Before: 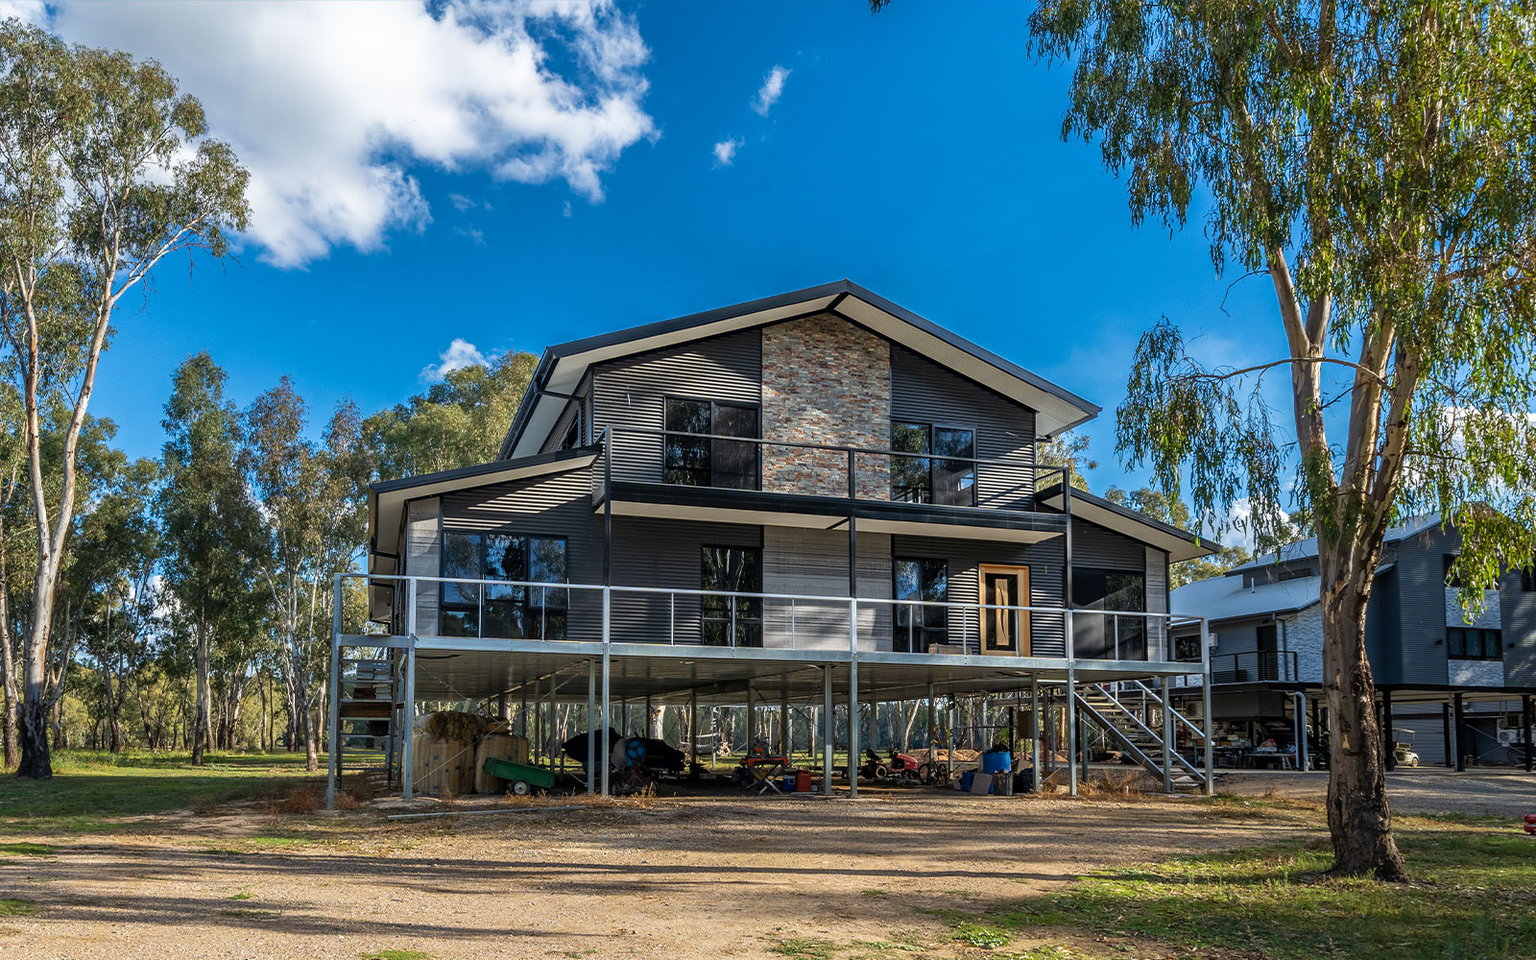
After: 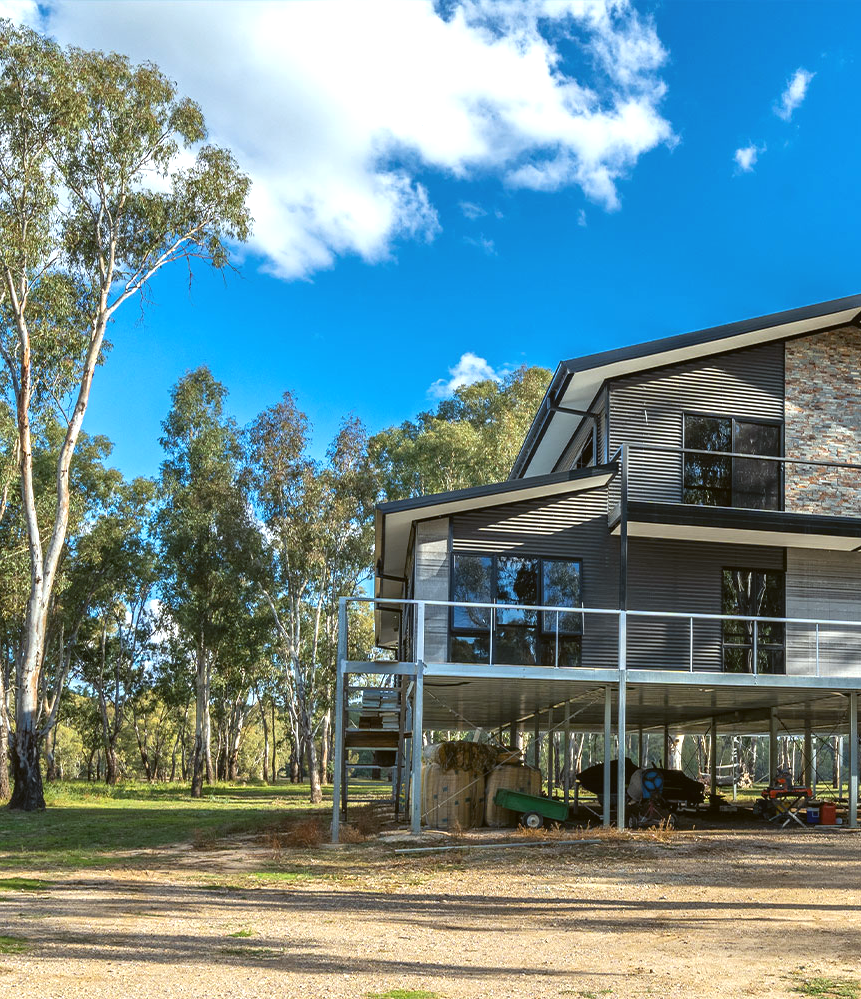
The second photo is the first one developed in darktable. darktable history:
crop: left 0.587%, right 45.588%, bottom 0.086%
exposure: exposure 0.6 EV, compensate highlight preservation false
color balance: lift [1.004, 1.002, 1.002, 0.998], gamma [1, 1.007, 1.002, 0.993], gain [1, 0.977, 1.013, 1.023], contrast -3.64%
